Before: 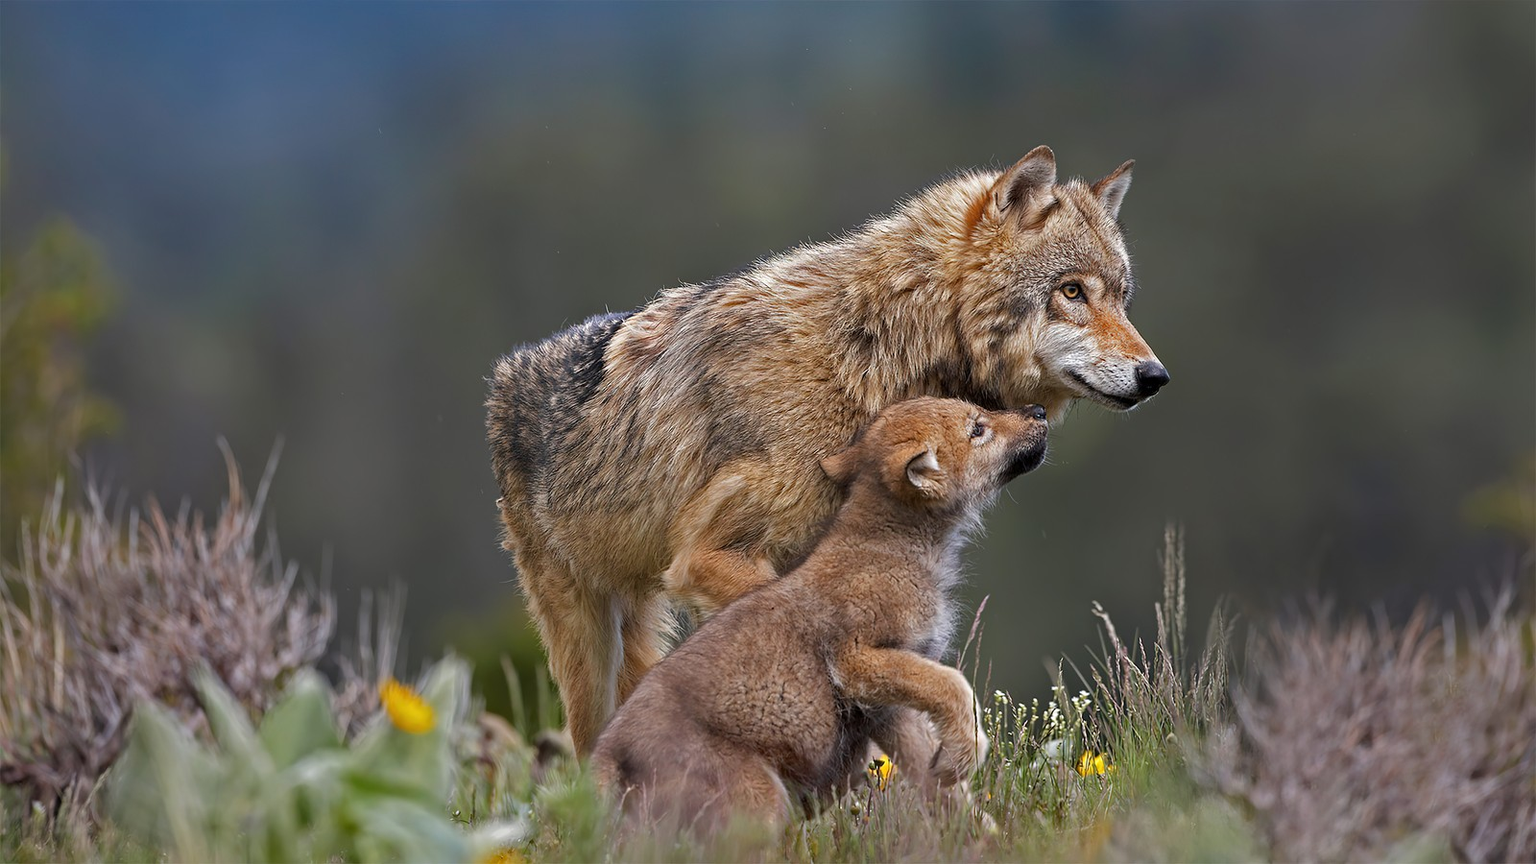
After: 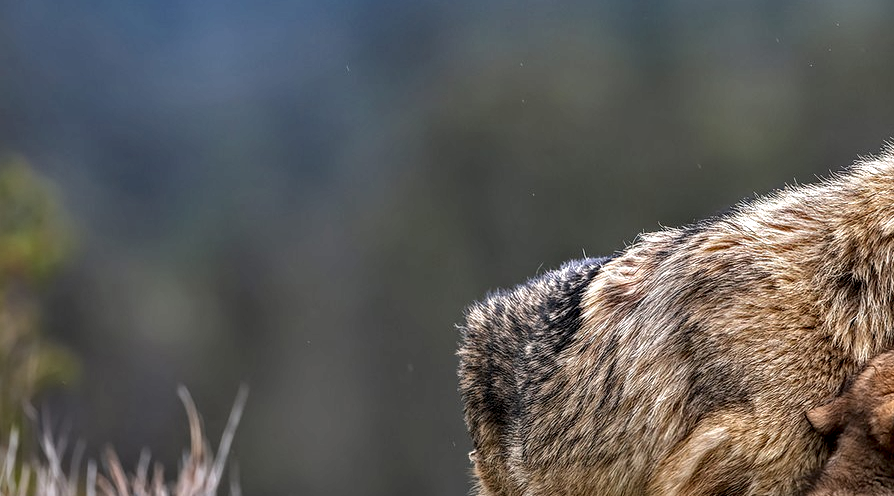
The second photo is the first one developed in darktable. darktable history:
crop and rotate: left 3.036%, top 7.583%, right 41.081%, bottom 37.255%
local contrast: highlights 16%, detail 188%
